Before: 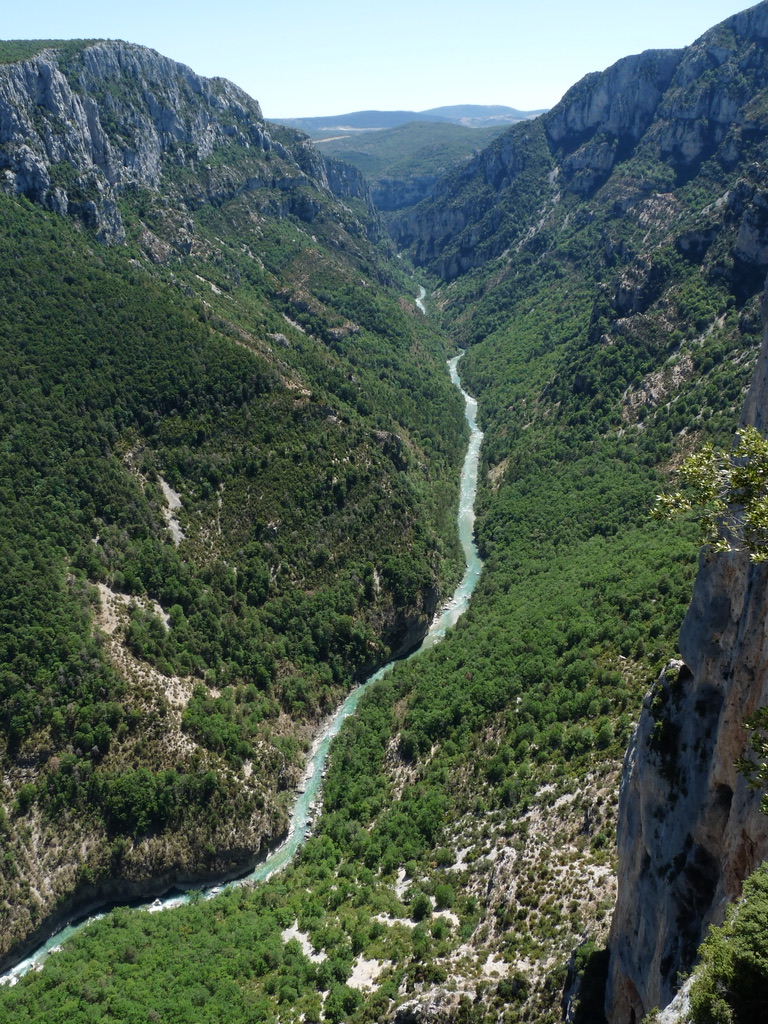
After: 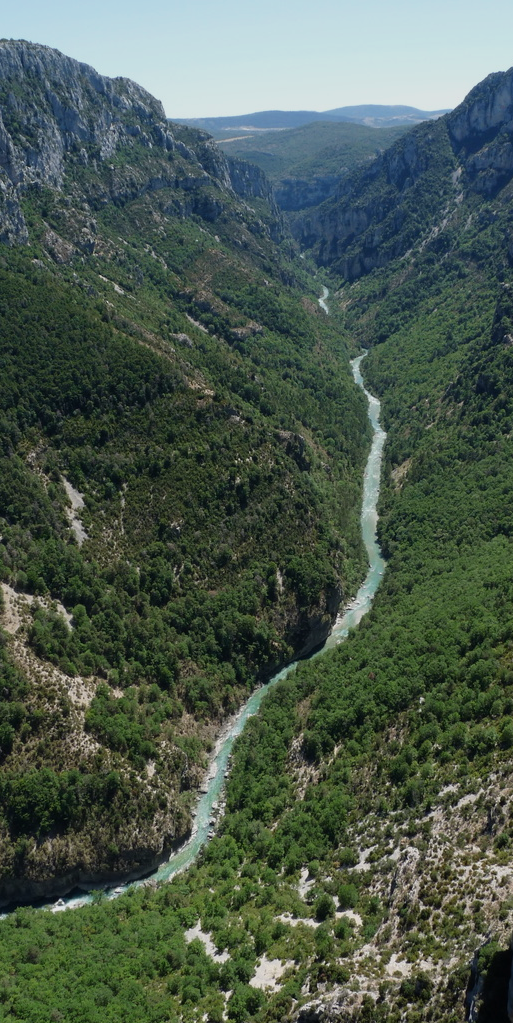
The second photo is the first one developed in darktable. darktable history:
crop and rotate: left 12.675%, right 20.473%
exposure: exposure -0.381 EV, compensate highlight preservation false
